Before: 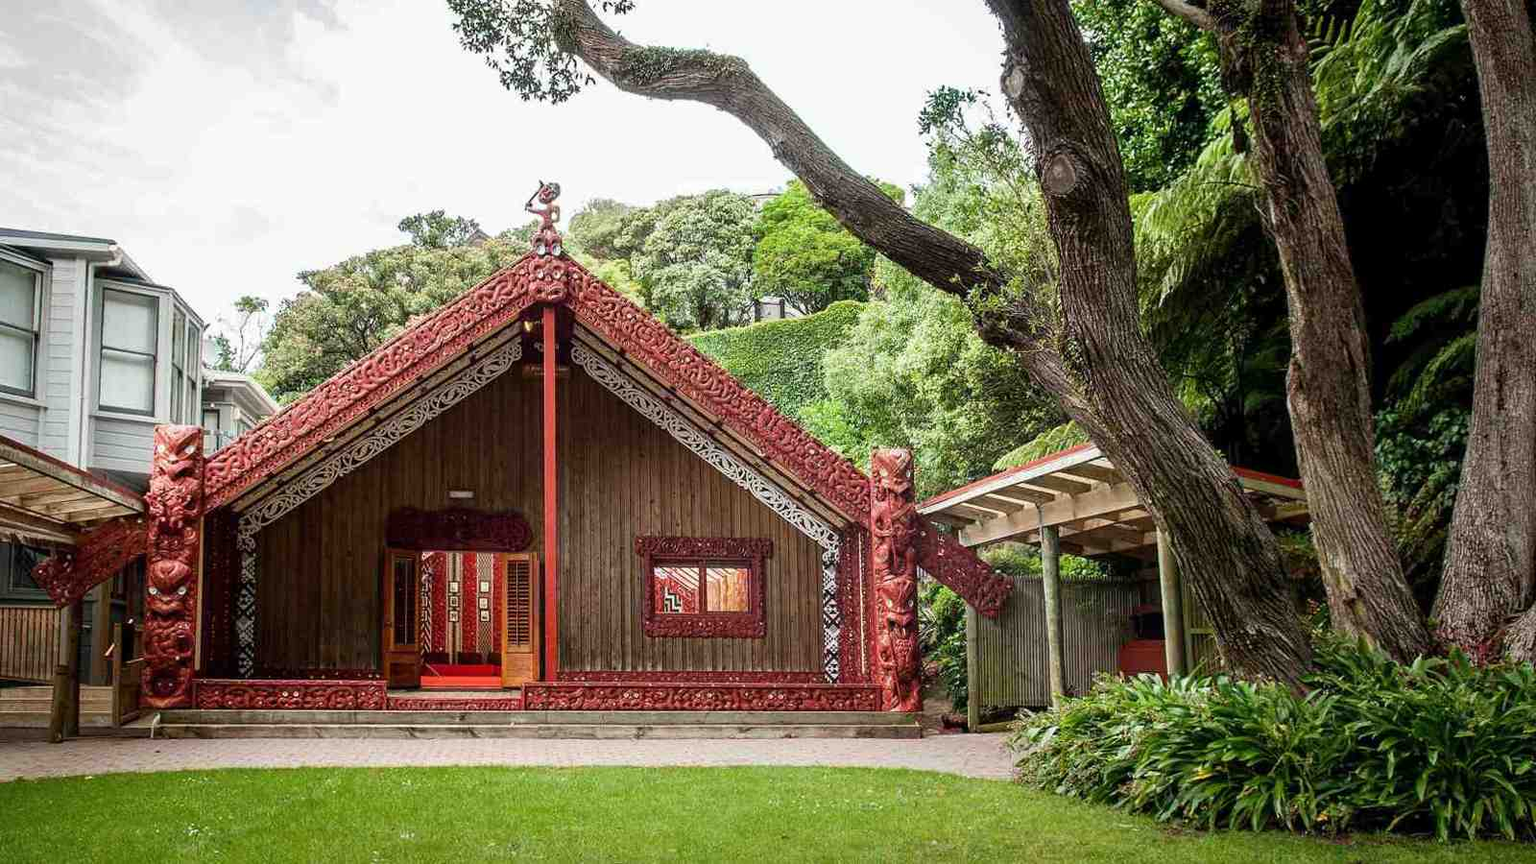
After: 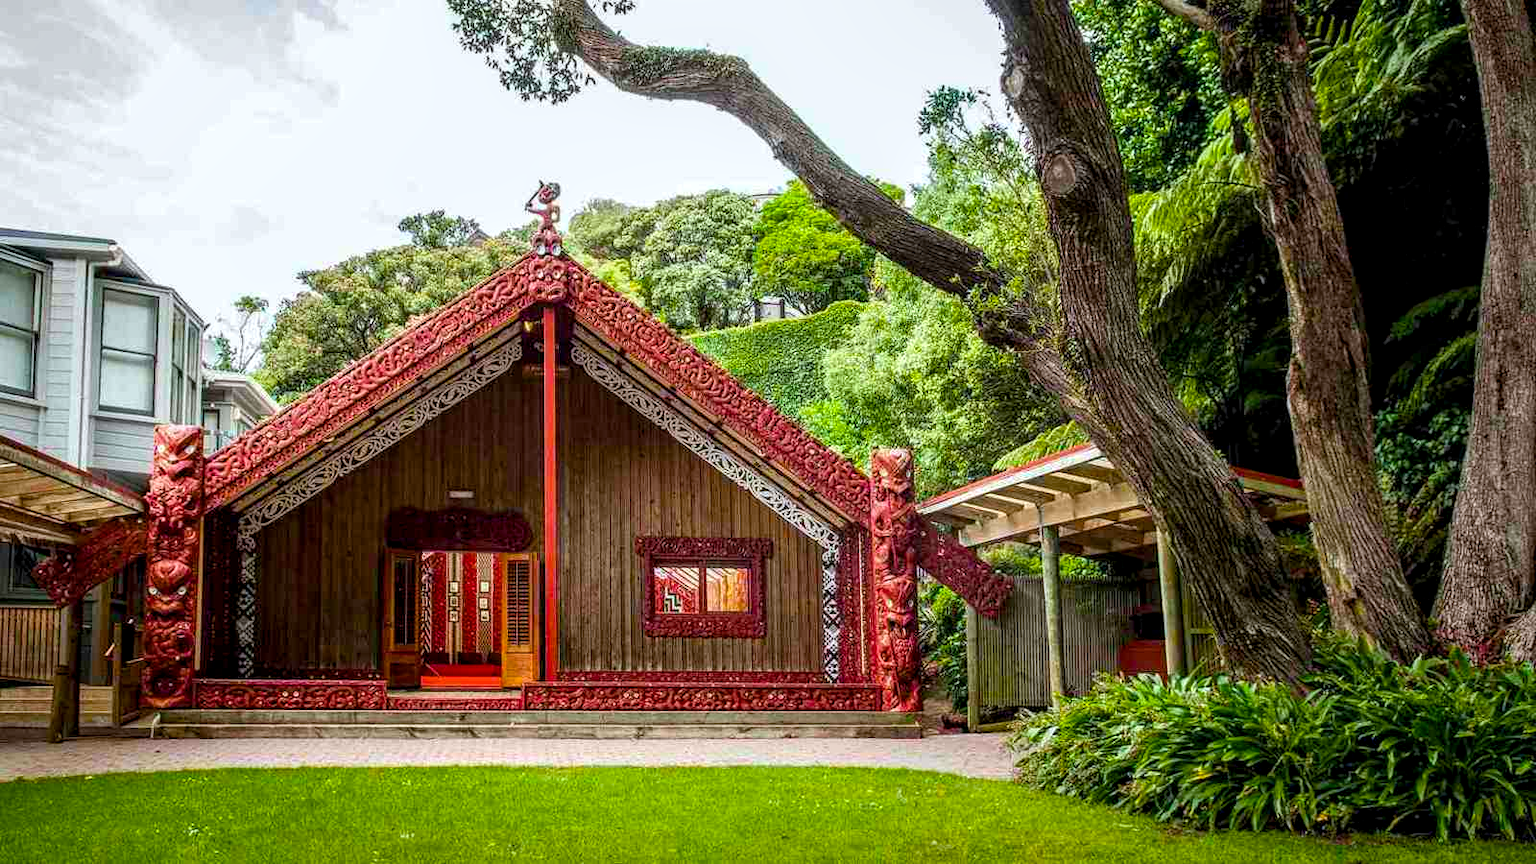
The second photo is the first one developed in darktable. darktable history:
tone equalizer: on, module defaults
white balance: red 0.982, blue 1.018
color balance rgb: perceptual saturation grading › global saturation 30%, global vibrance 30%
local contrast: detail 130%
